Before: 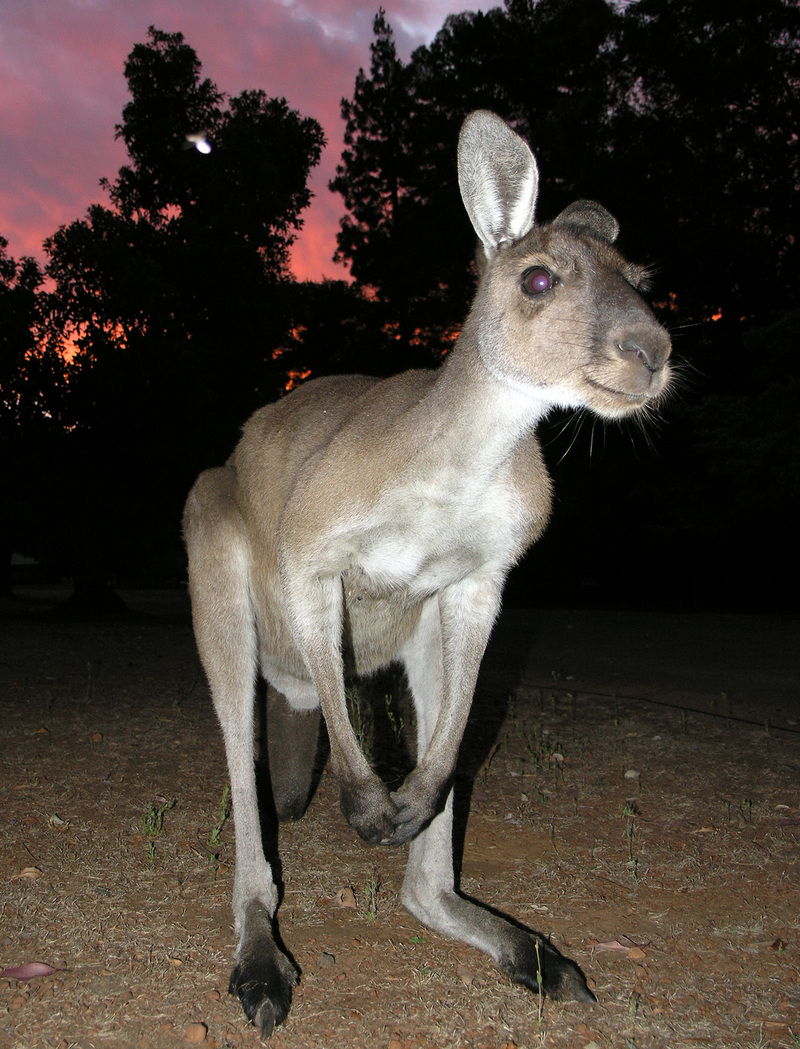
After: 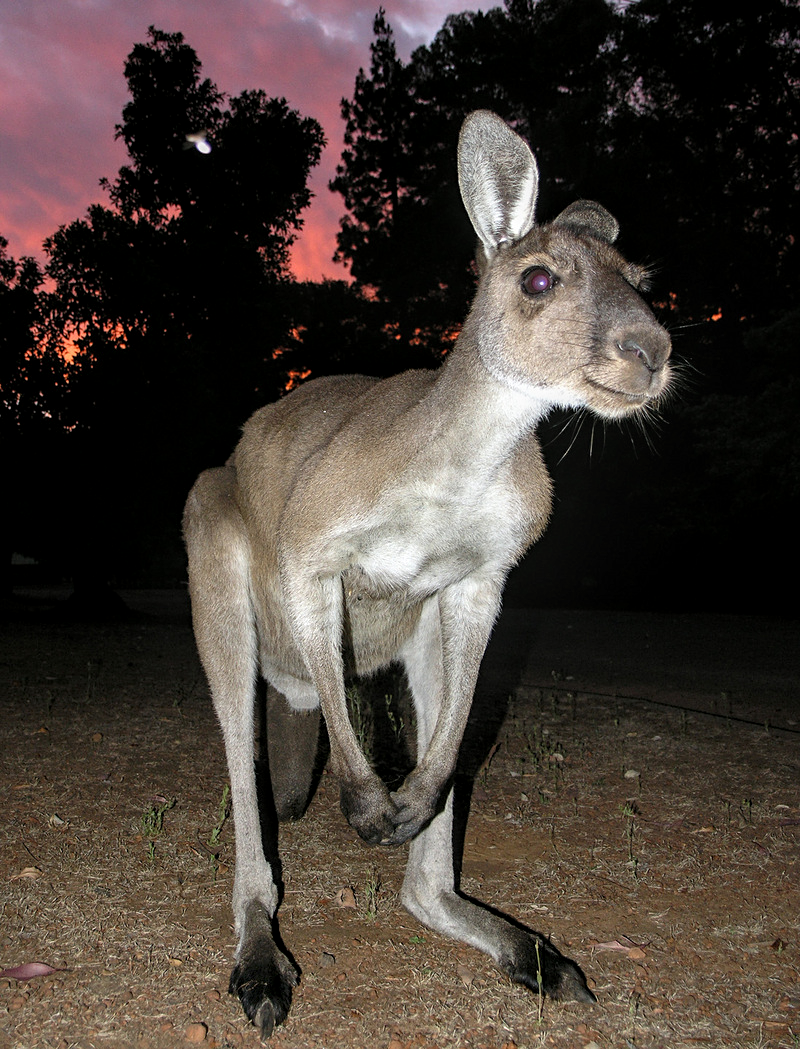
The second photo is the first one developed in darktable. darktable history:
local contrast: detail 130%
sharpen: amount 0.203
